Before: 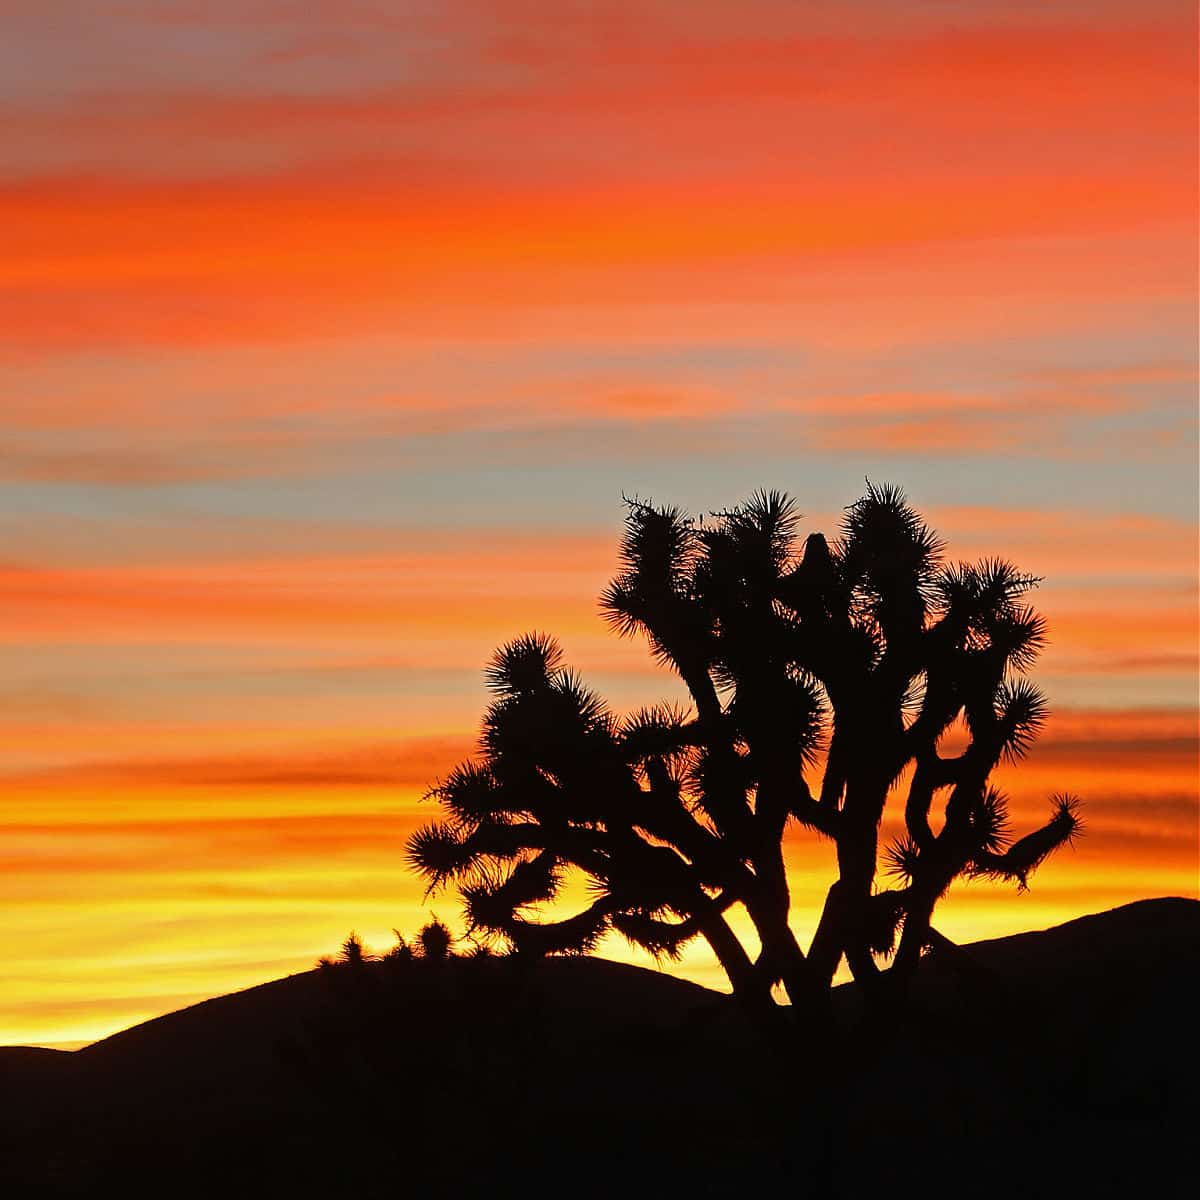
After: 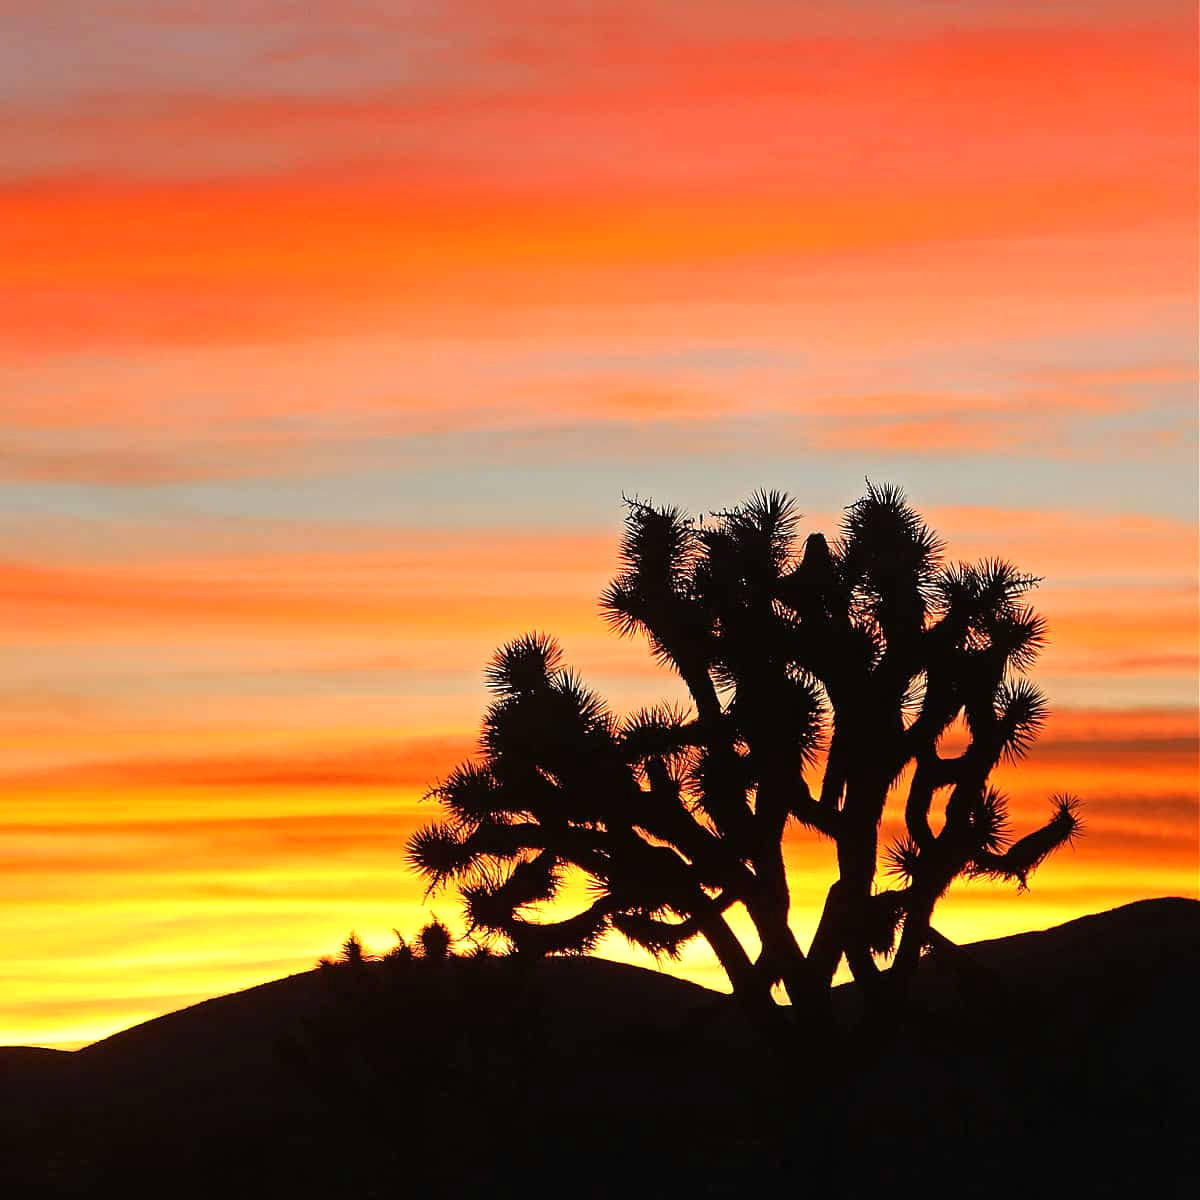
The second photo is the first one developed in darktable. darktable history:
exposure: exposure 0.464 EV, compensate highlight preservation false
